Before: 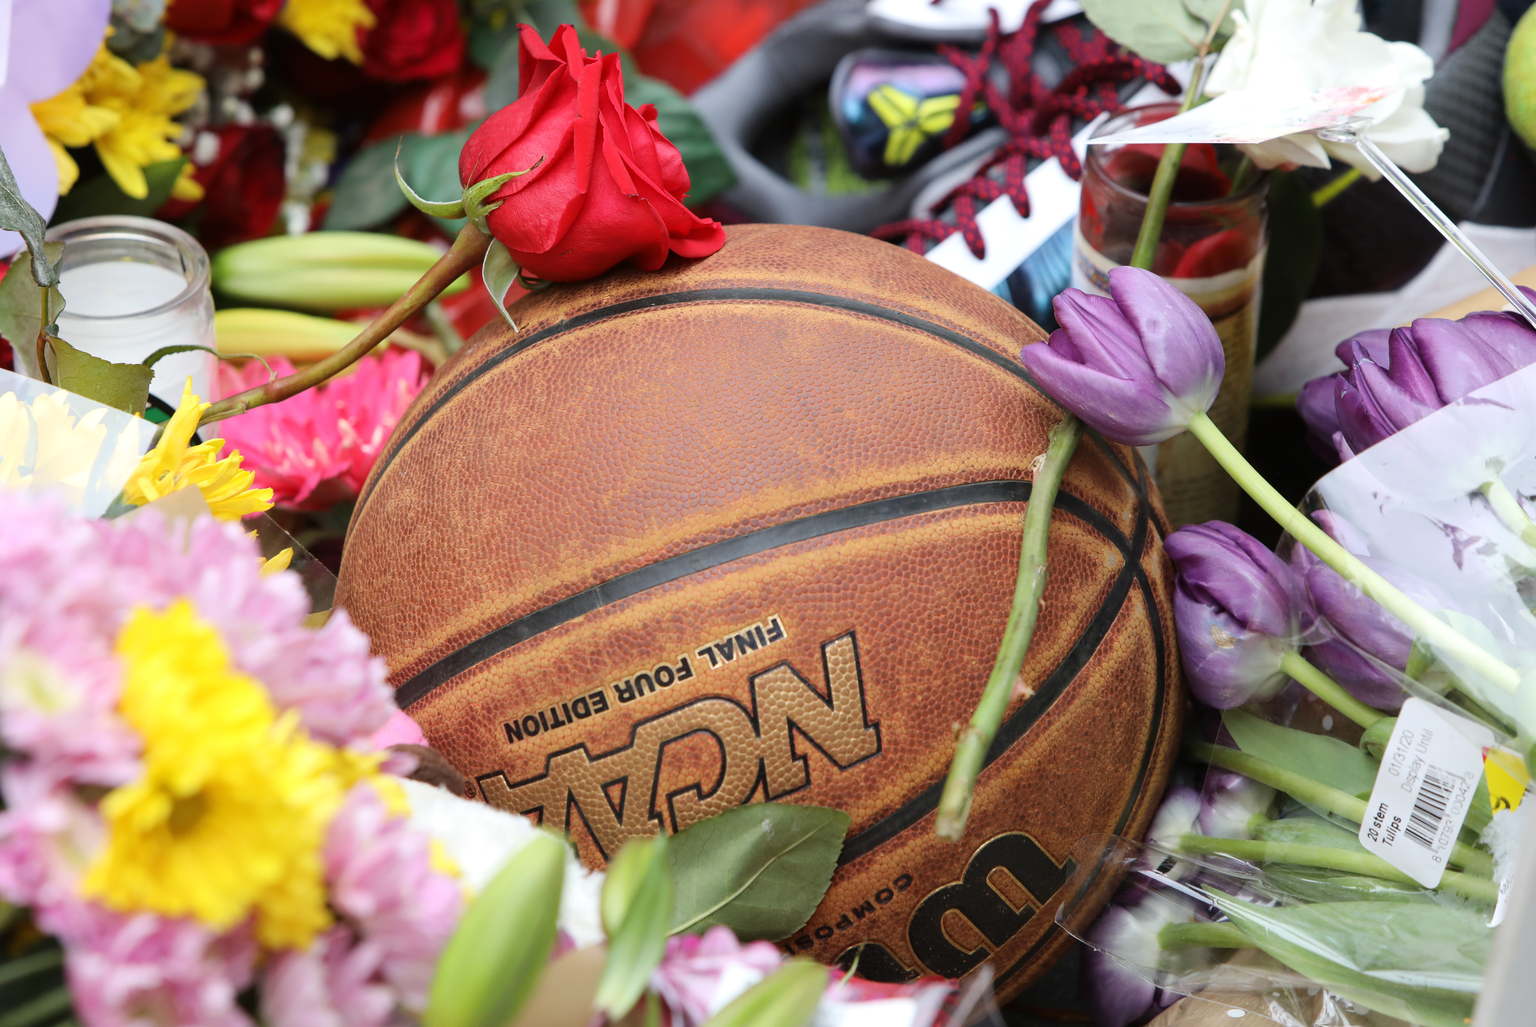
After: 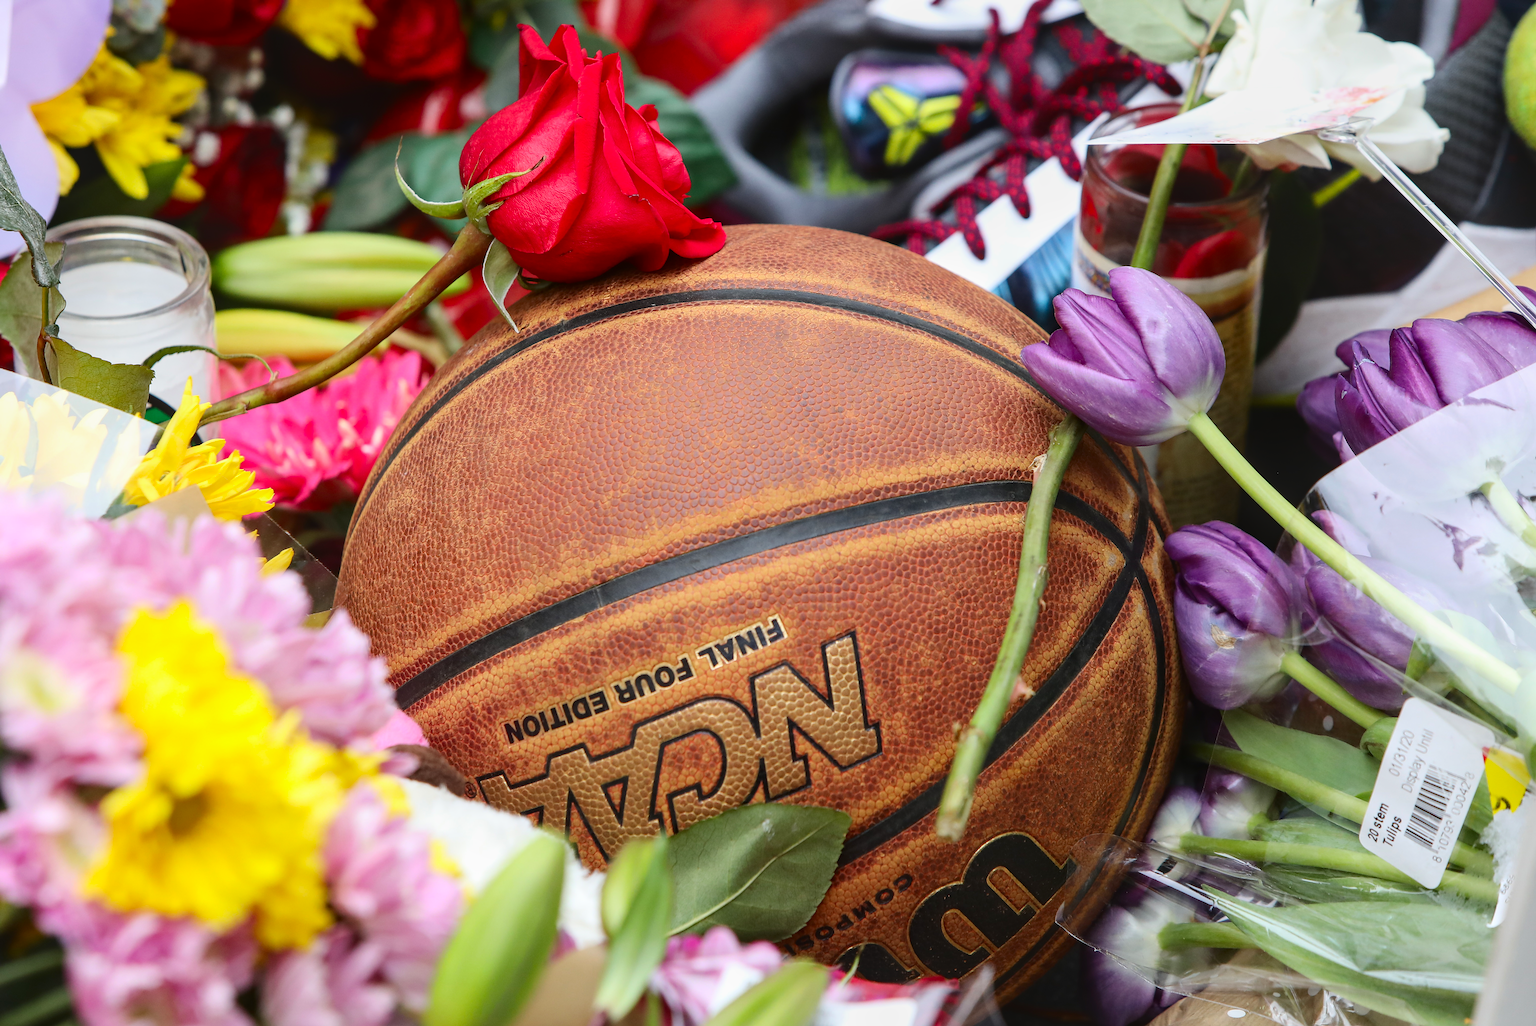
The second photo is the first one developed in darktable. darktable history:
local contrast: detail 110%
sharpen: on, module defaults
contrast brightness saturation: contrast 0.13, brightness -0.05, saturation 0.16
